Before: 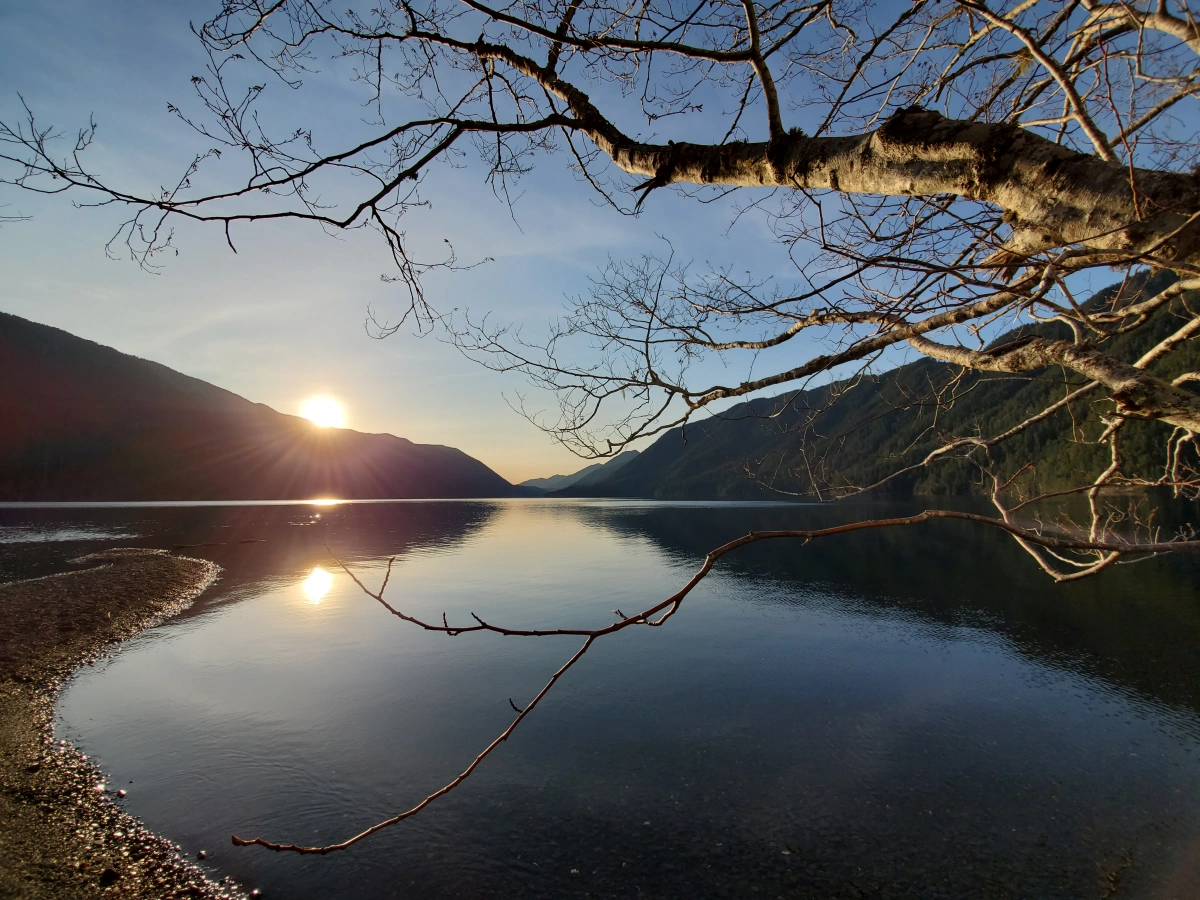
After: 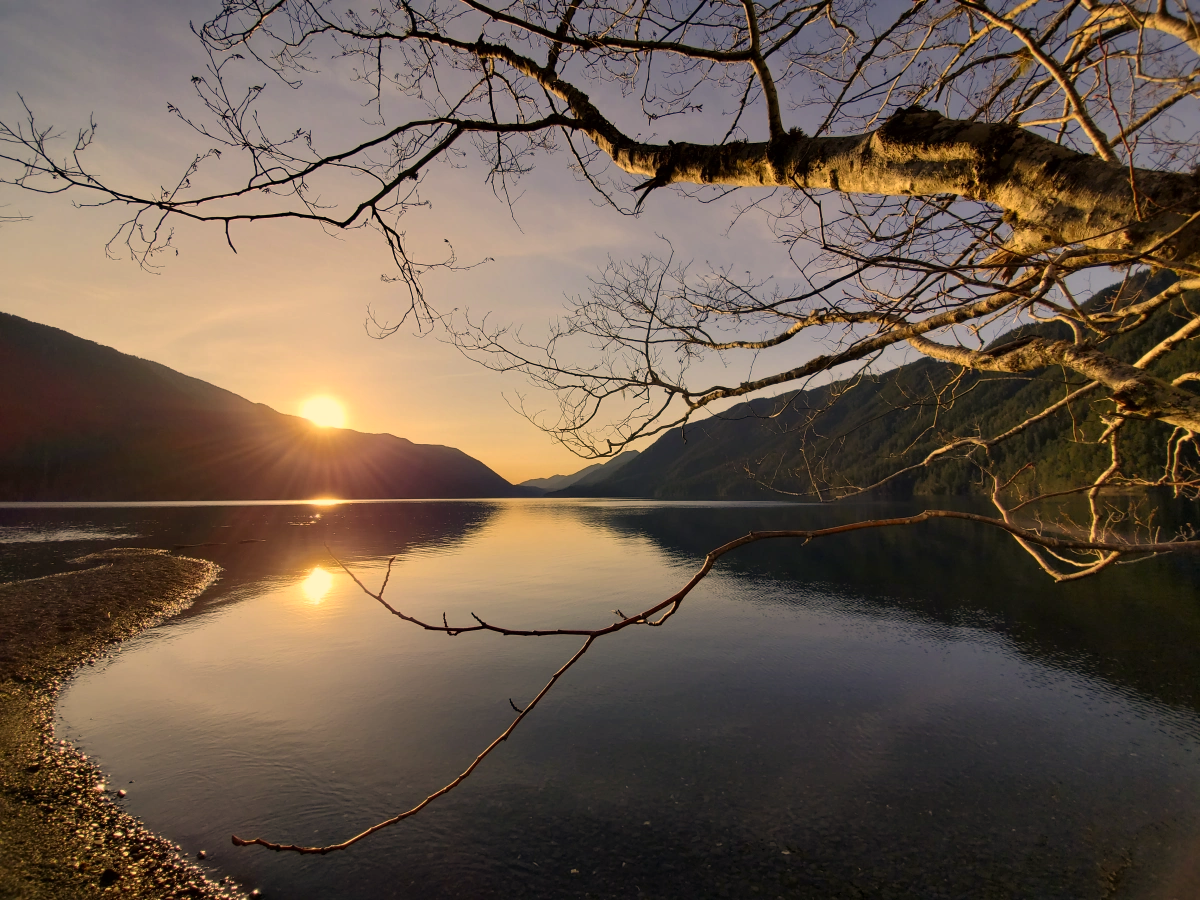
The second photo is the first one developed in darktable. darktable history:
contrast brightness saturation: saturation -0.05
color correction: highlights a* 15, highlights b* 31.55
